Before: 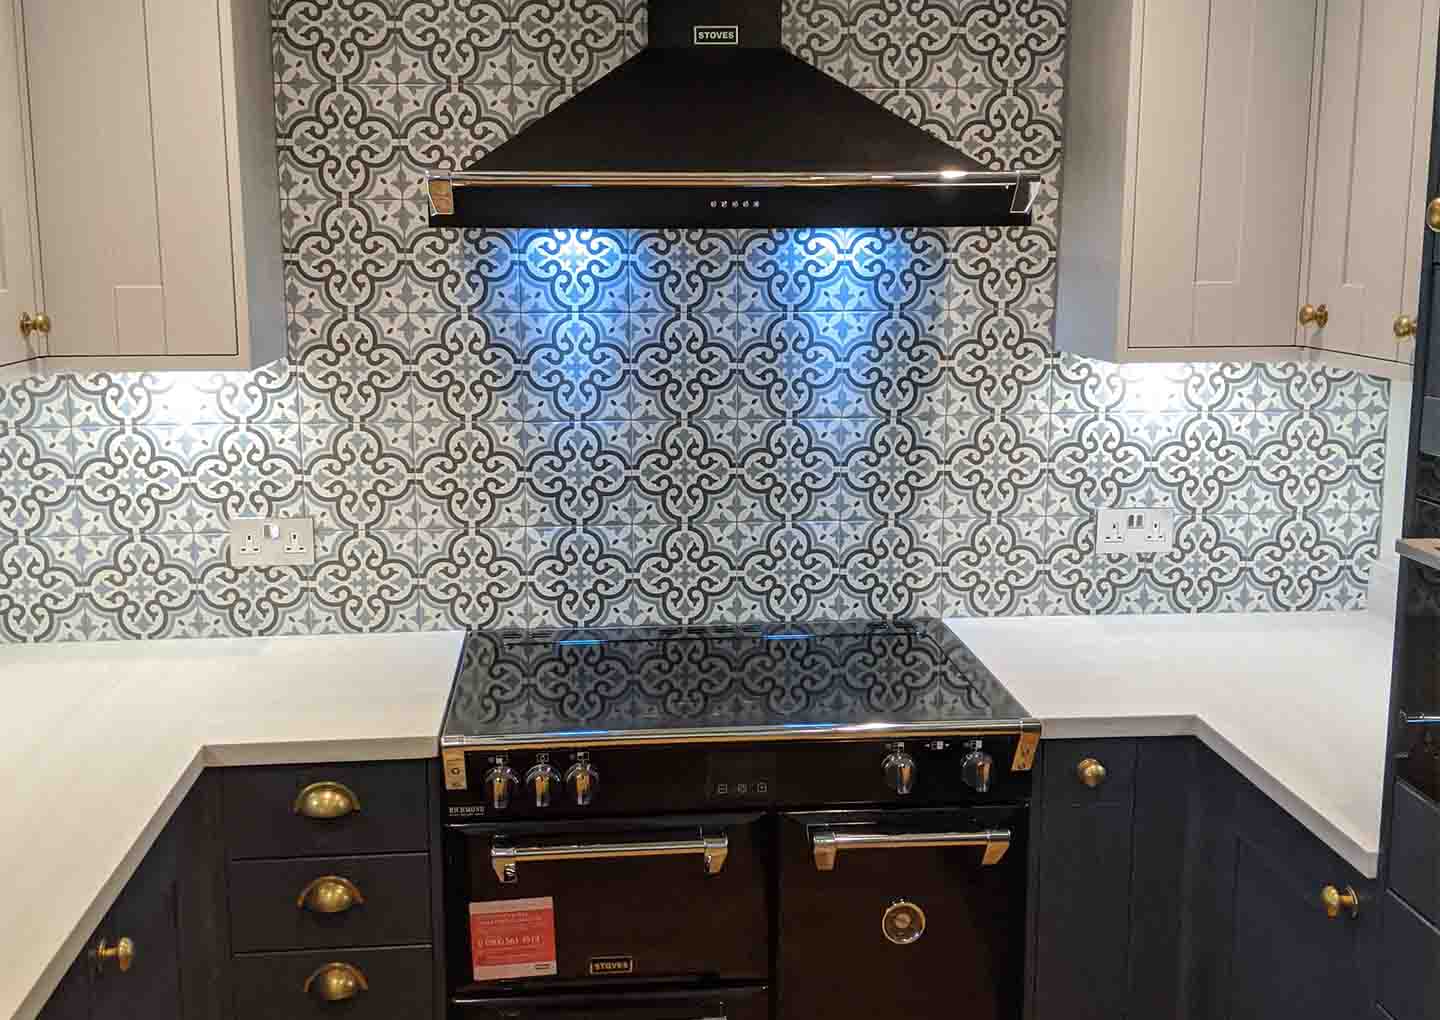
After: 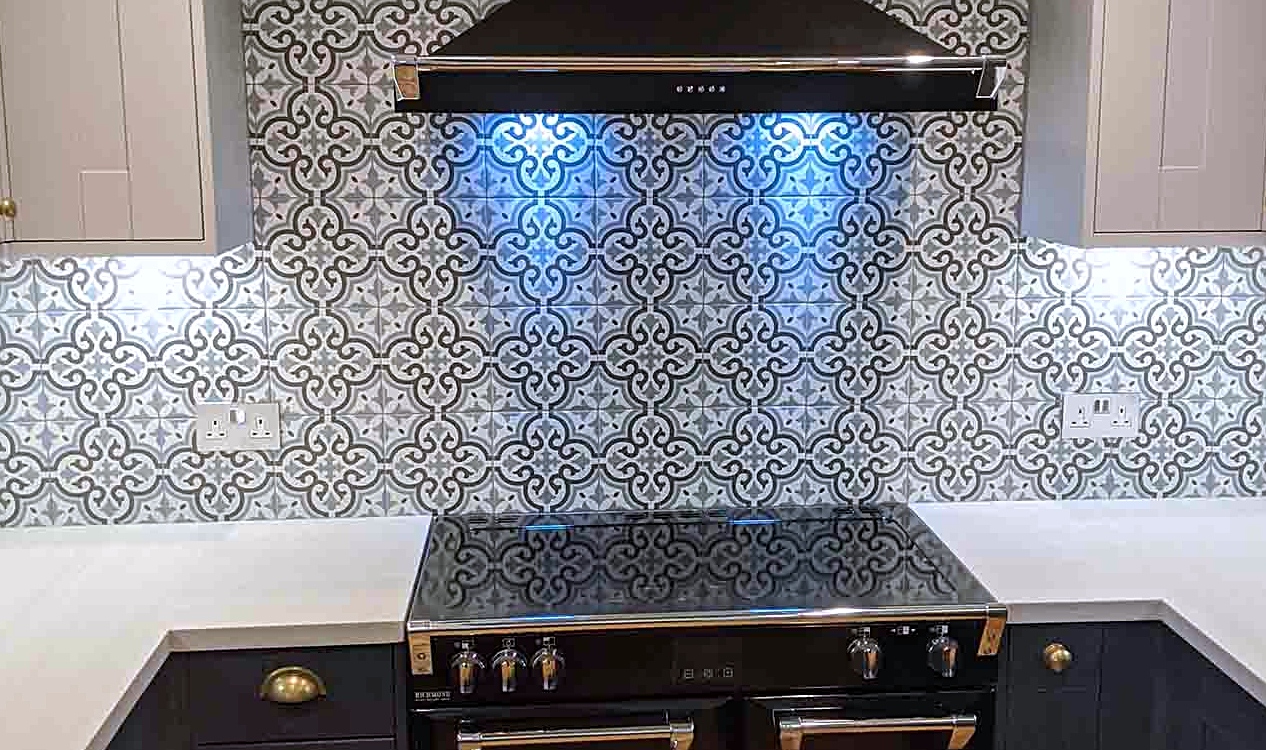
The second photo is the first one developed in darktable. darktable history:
color calibration: illuminant as shot in camera, x 0.358, y 0.373, temperature 4628.91 K
crop and rotate: left 2.425%, top 11.305%, right 9.6%, bottom 15.08%
sharpen: on, module defaults
exposure: black level correction 0, compensate exposure bias true, compensate highlight preservation false
